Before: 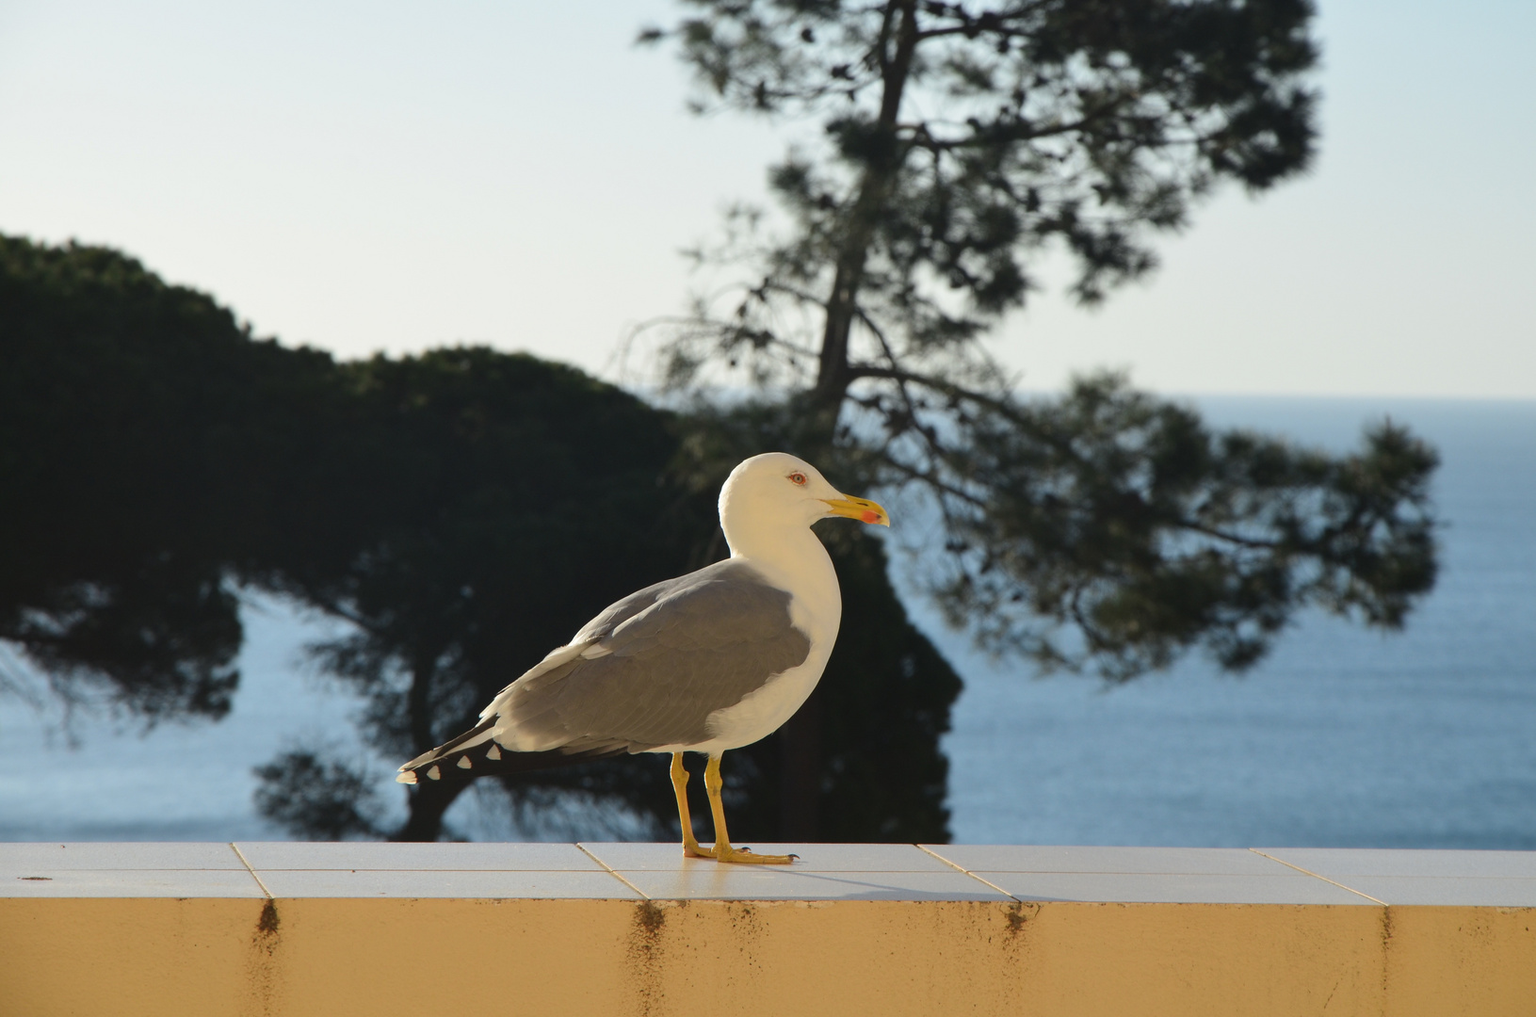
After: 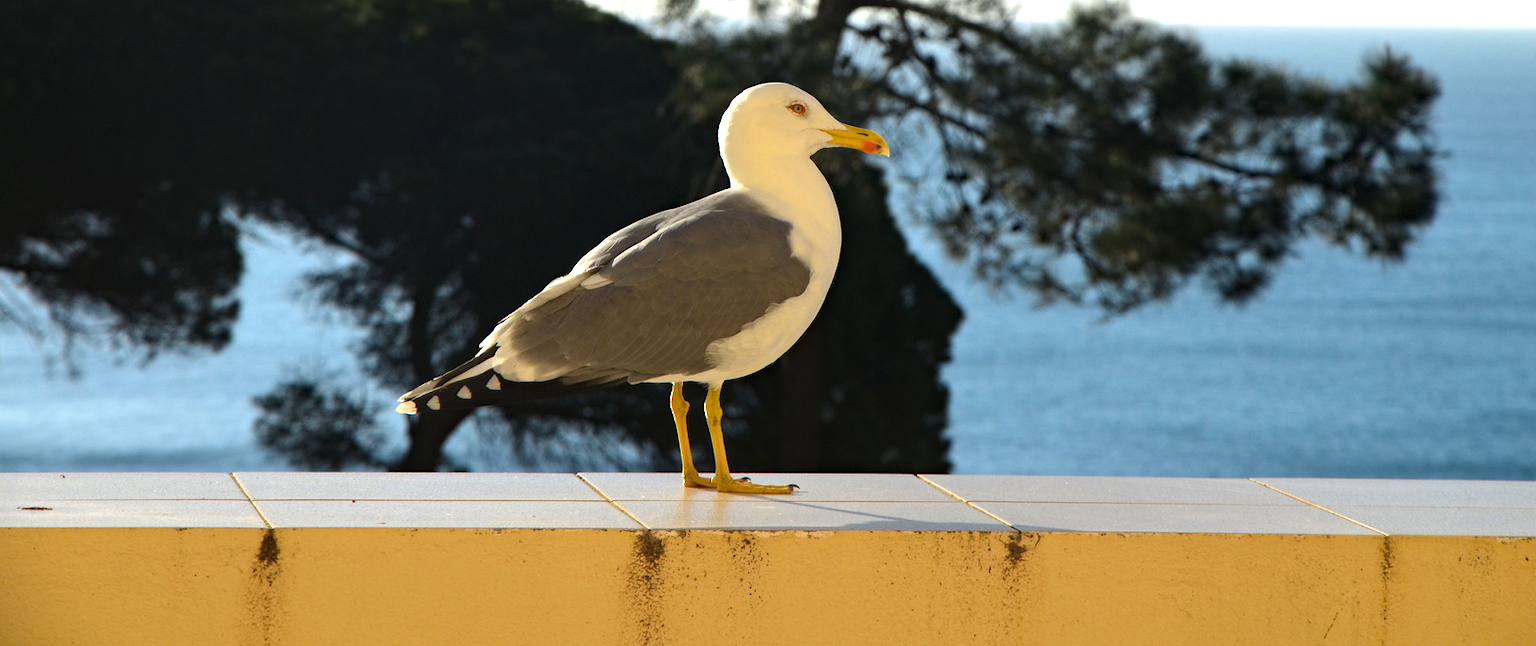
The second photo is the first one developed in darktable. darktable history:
crop and rotate: top 36.44%
haze removal: compatibility mode true, adaptive false
color balance rgb: perceptual saturation grading › global saturation 0.944%, perceptual brilliance grading › global brilliance -5.816%, perceptual brilliance grading › highlights 24.48%, perceptual brilliance grading › mid-tones 7.073%, perceptual brilliance grading › shadows -4.503%, global vibrance 20%
local contrast: highlights 104%, shadows 100%, detail 119%, midtone range 0.2
